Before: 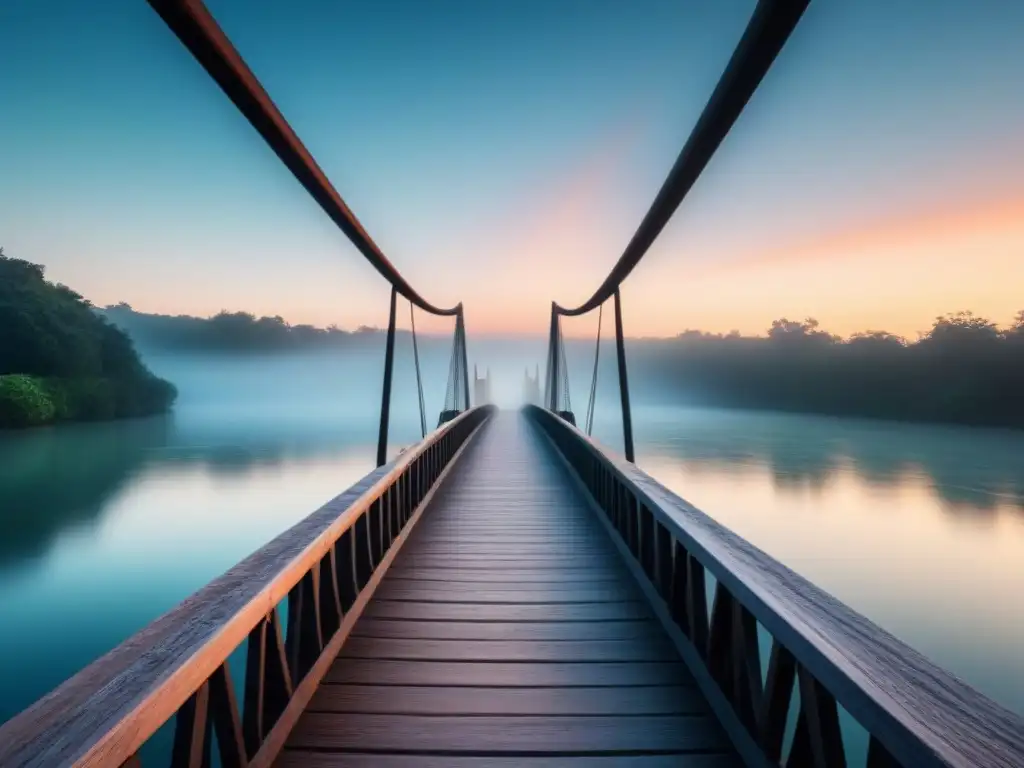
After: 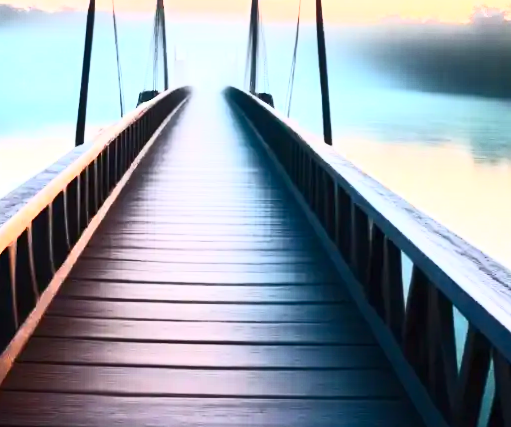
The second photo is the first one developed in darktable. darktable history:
contrast brightness saturation: contrast 0.62, brightness 0.34, saturation 0.14
rotate and perspective: rotation 0.8°, automatic cropping off
exposure: exposure 0.64 EV, compensate highlight preservation false
crop: left 29.672%, top 41.786%, right 20.851%, bottom 3.487%
